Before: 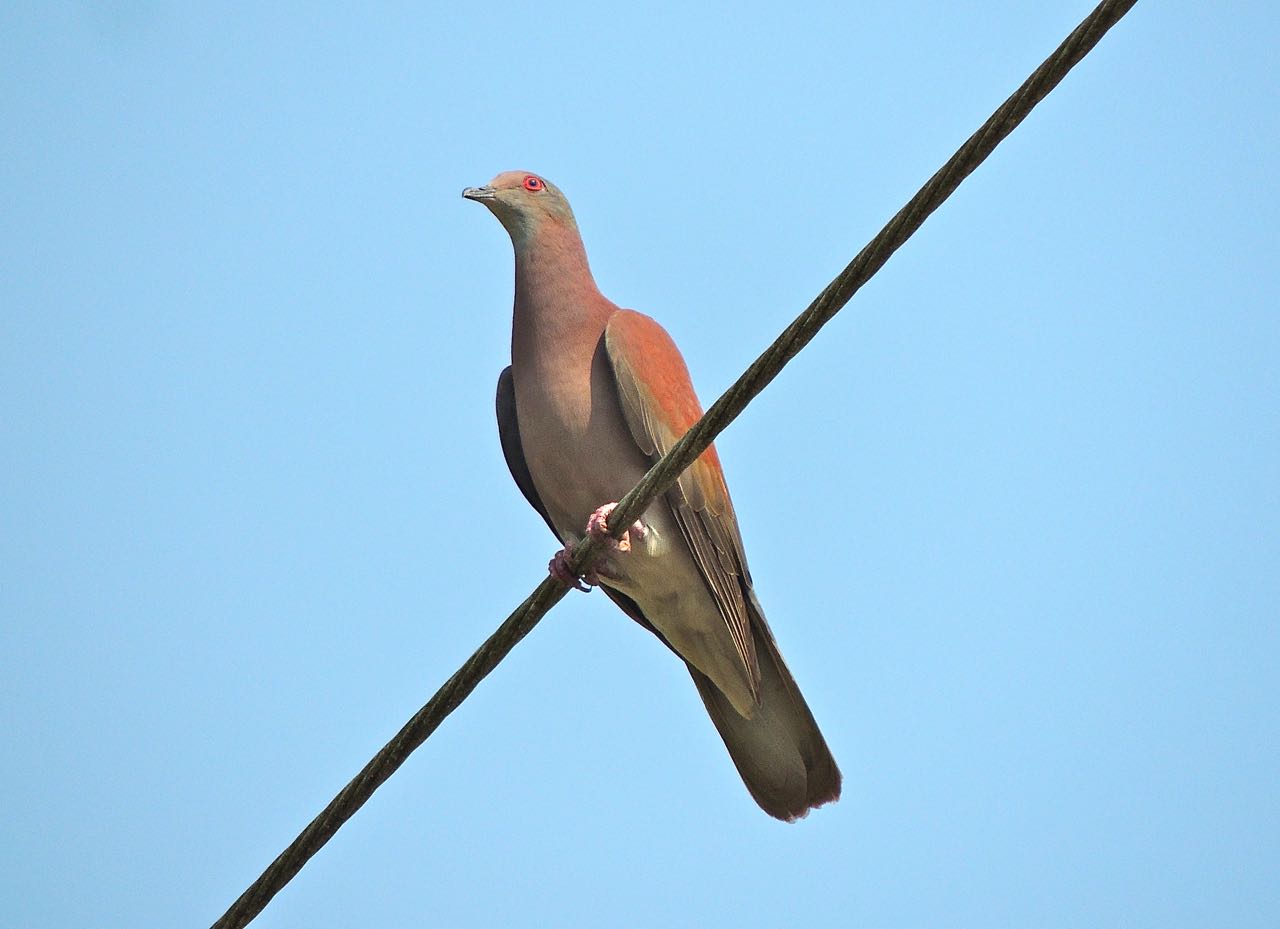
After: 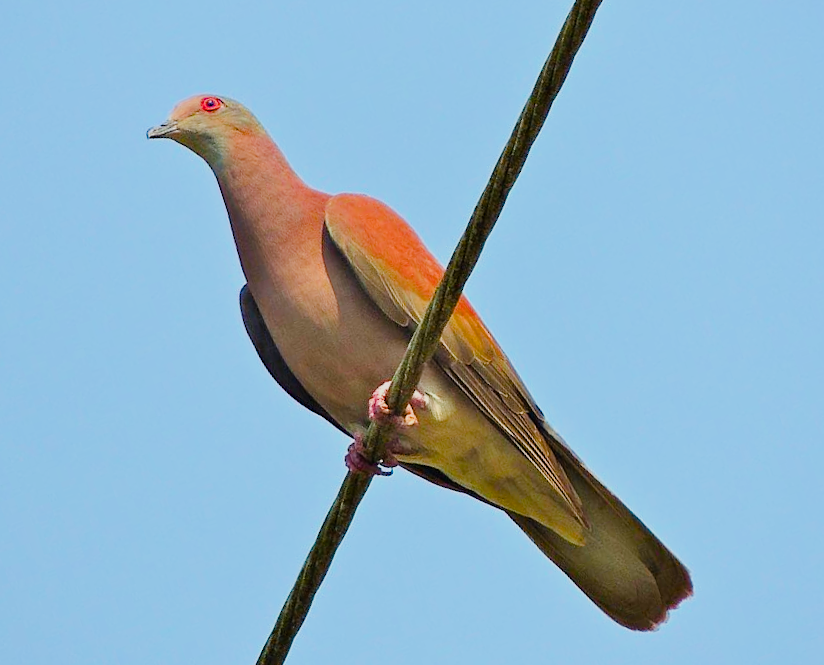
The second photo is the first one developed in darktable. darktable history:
filmic rgb: black relative exposure -7.65 EV, white relative exposure 4.56 EV, hardness 3.61, contrast 1.05
exposure: exposure 0.297 EV, compensate exposure bias true, compensate highlight preservation false
crop and rotate: angle 18.18°, left 6.918%, right 4.197%, bottom 1.098%
color balance rgb: perceptual saturation grading › global saturation 28.094%, perceptual saturation grading › highlights -25.671%, perceptual saturation grading › mid-tones 24.799%, perceptual saturation grading › shadows 50.258%, global vibrance 40.177%
